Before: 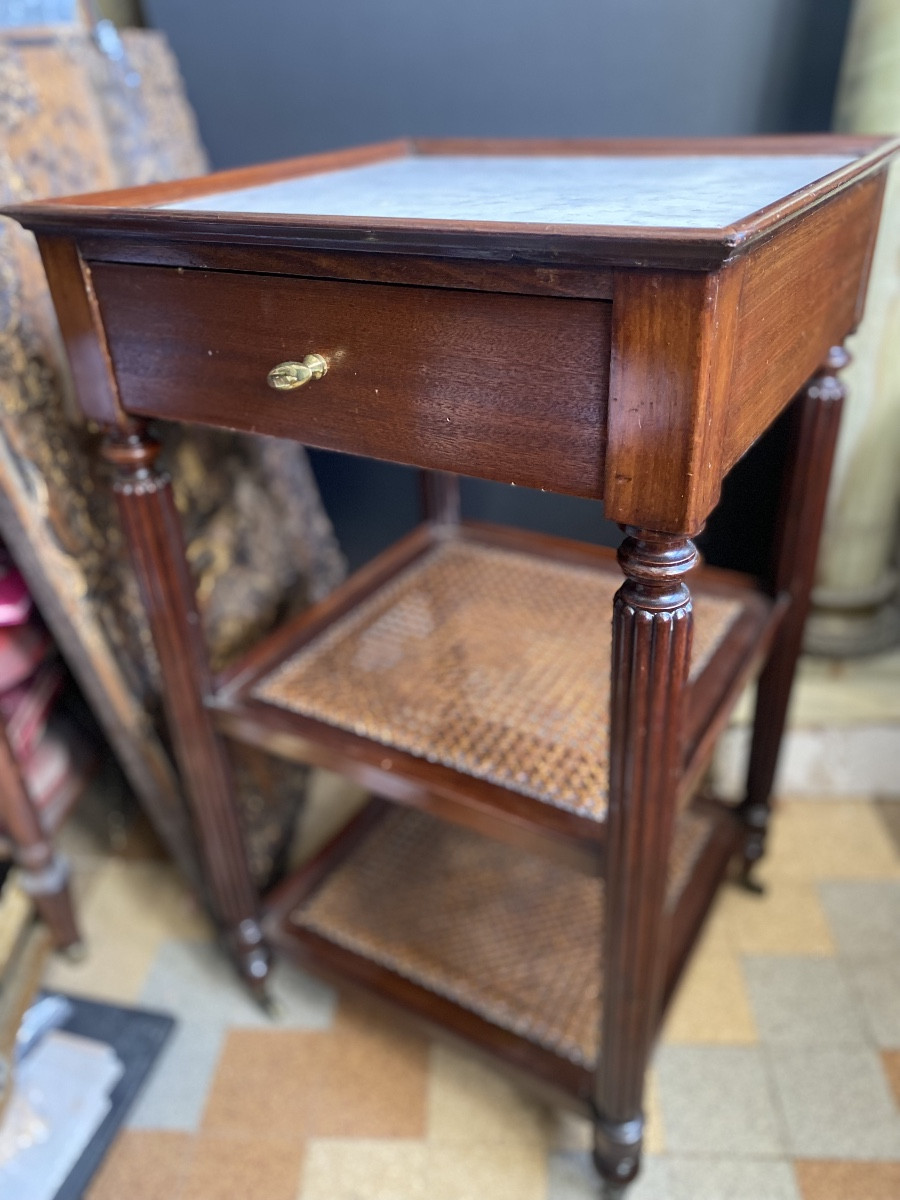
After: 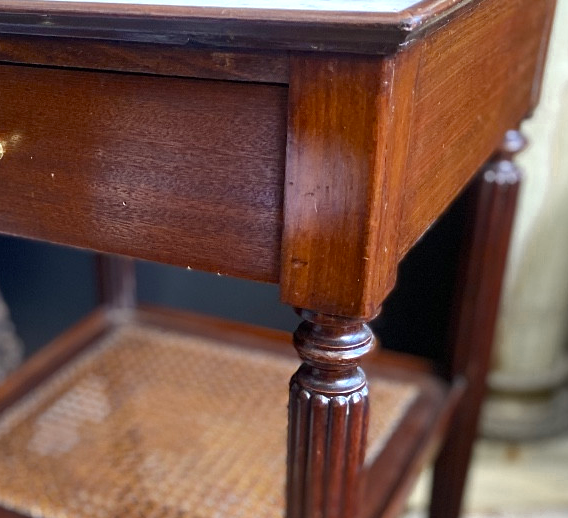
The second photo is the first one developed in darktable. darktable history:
color zones: curves: ch0 [(0.11, 0.396) (0.195, 0.36) (0.25, 0.5) (0.303, 0.412) (0.357, 0.544) (0.75, 0.5) (0.967, 0.328)]; ch1 [(0, 0.468) (0.112, 0.512) (0.202, 0.6) (0.25, 0.5) (0.307, 0.352) (0.357, 0.544) (0.75, 0.5) (0.963, 0.524)]
color balance rgb: perceptual saturation grading › global saturation 0.365%, perceptual saturation grading › highlights -14.484%, perceptual saturation grading › shadows 24.832%, perceptual brilliance grading › highlights 8.003%, perceptual brilliance grading › mid-tones 3.694%, perceptual brilliance grading › shadows 2.499%
crop: left 36.088%, top 18.065%, right 0.7%, bottom 38.761%
